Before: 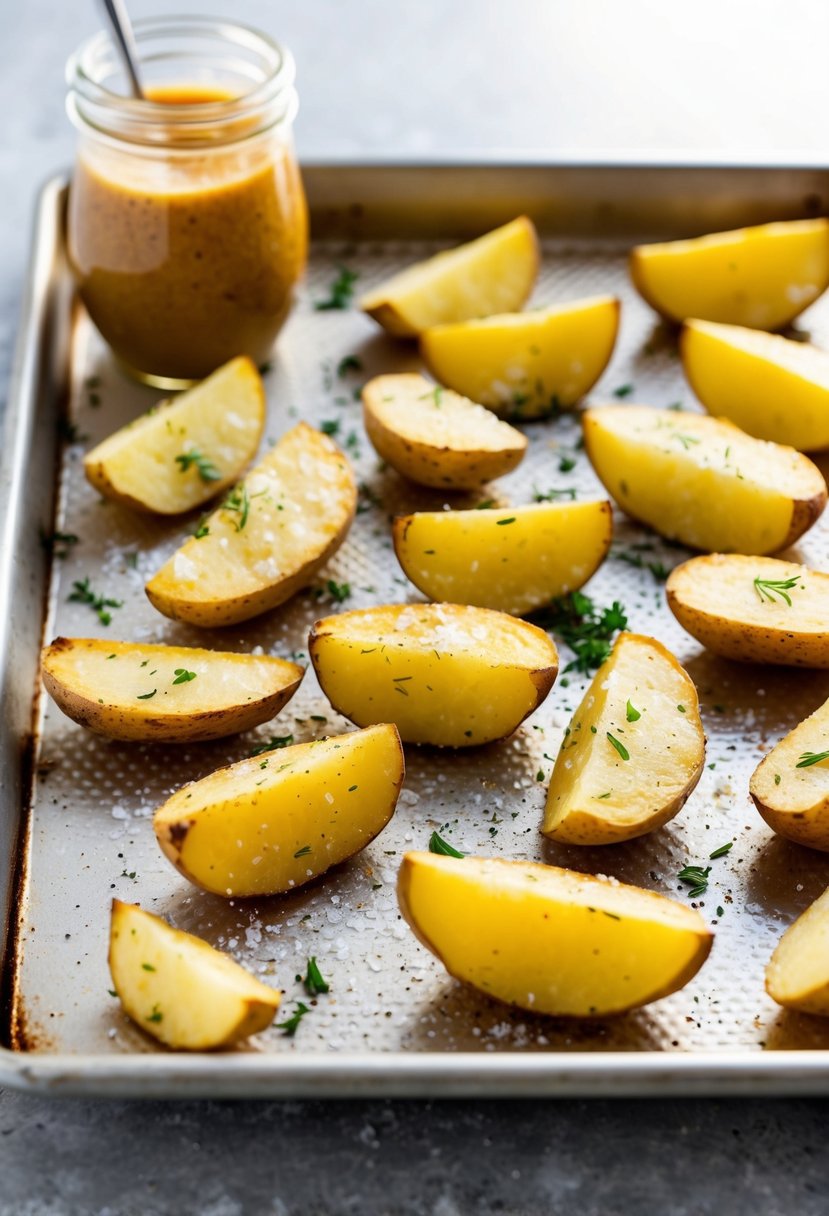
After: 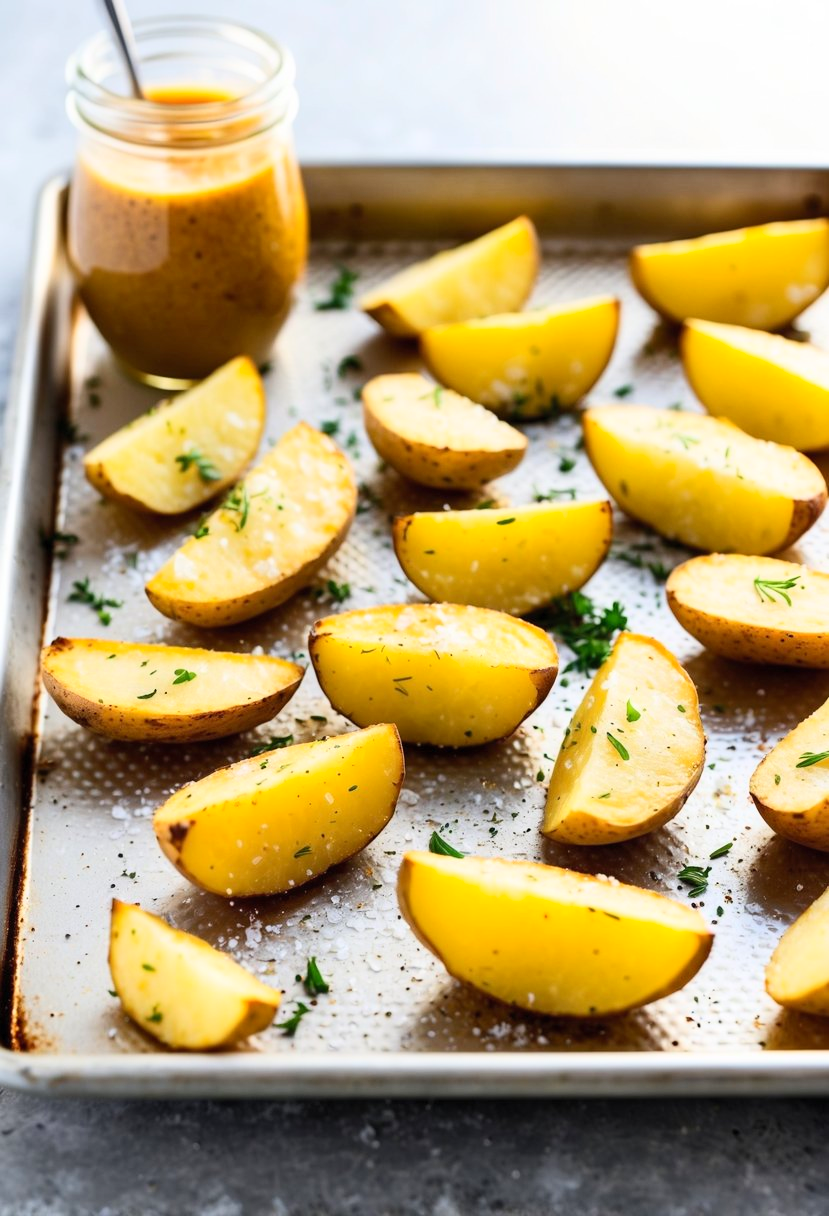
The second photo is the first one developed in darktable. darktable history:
contrast brightness saturation: contrast 0.195, brightness 0.146, saturation 0.147
